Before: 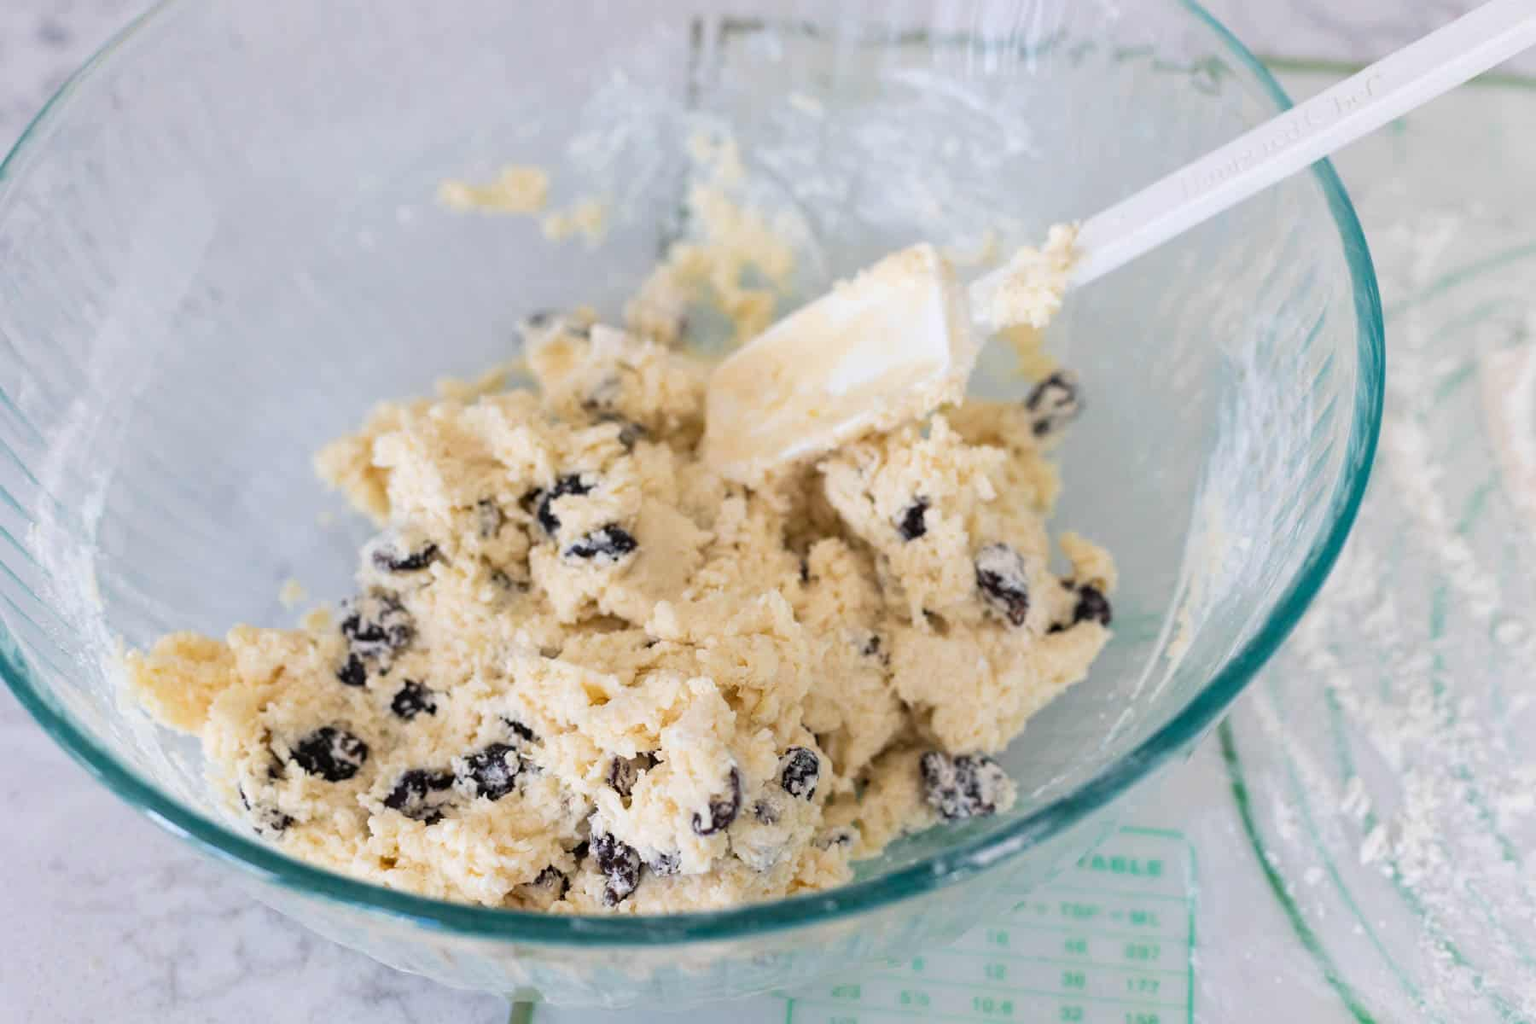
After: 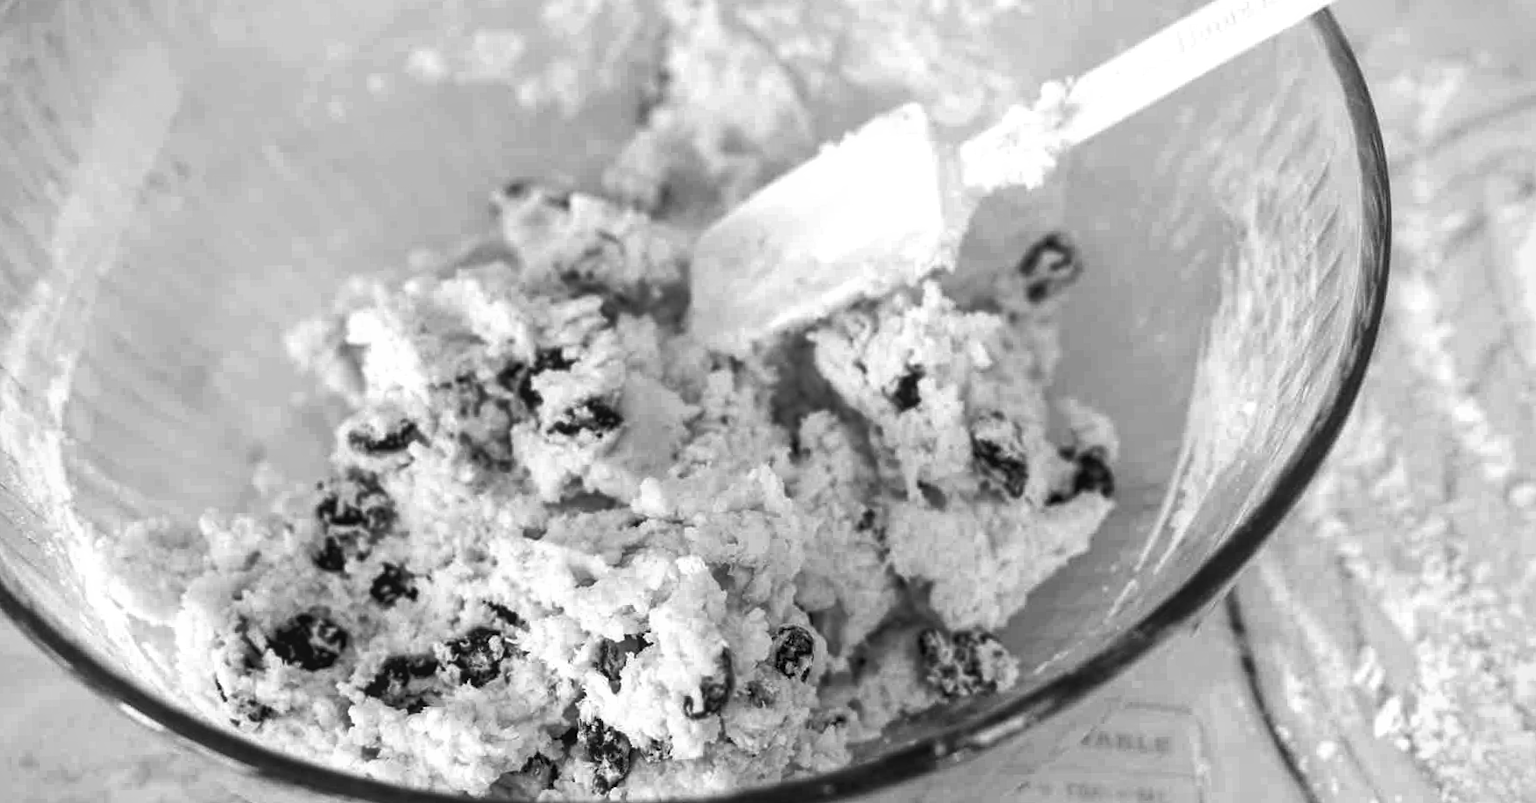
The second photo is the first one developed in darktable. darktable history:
crop and rotate: left 1.814%, top 12.818%, right 0.25%, bottom 9.225%
rotate and perspective: rotation -1°, crop left 0.011, crop right 0.989, crop top 0.025, crop bottom 0.975
exposure: black level correction 0.005, exposure 0.417 EV, compensate highlight preservation false
color balance: mode lift, gamma, gain (sRGB), lift [1, 1, 0.101, 1]
local contrast: detail 110%
vignetting: fall-off start 91.19%
velvia: on, module defaults
monochrome: on, module defaults
